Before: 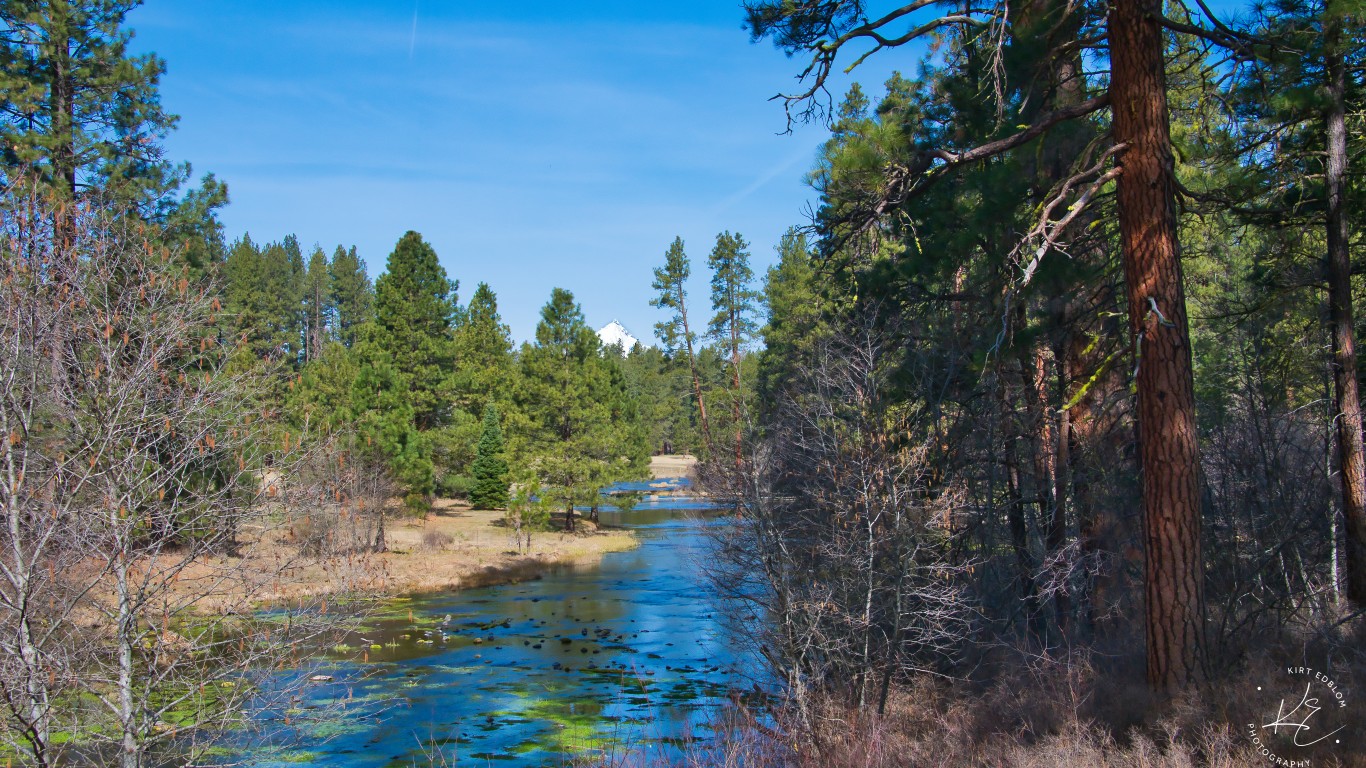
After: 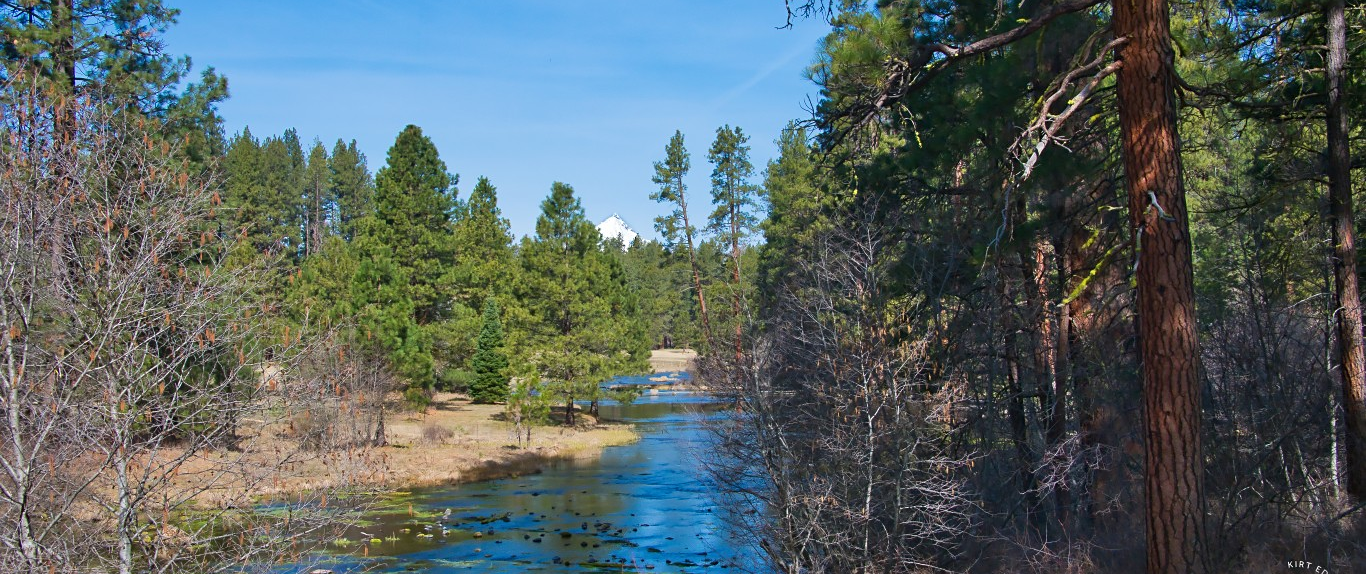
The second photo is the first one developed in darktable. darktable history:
crop: top 13.871%, bottom 11.303%
sharpen: amount 0.207
